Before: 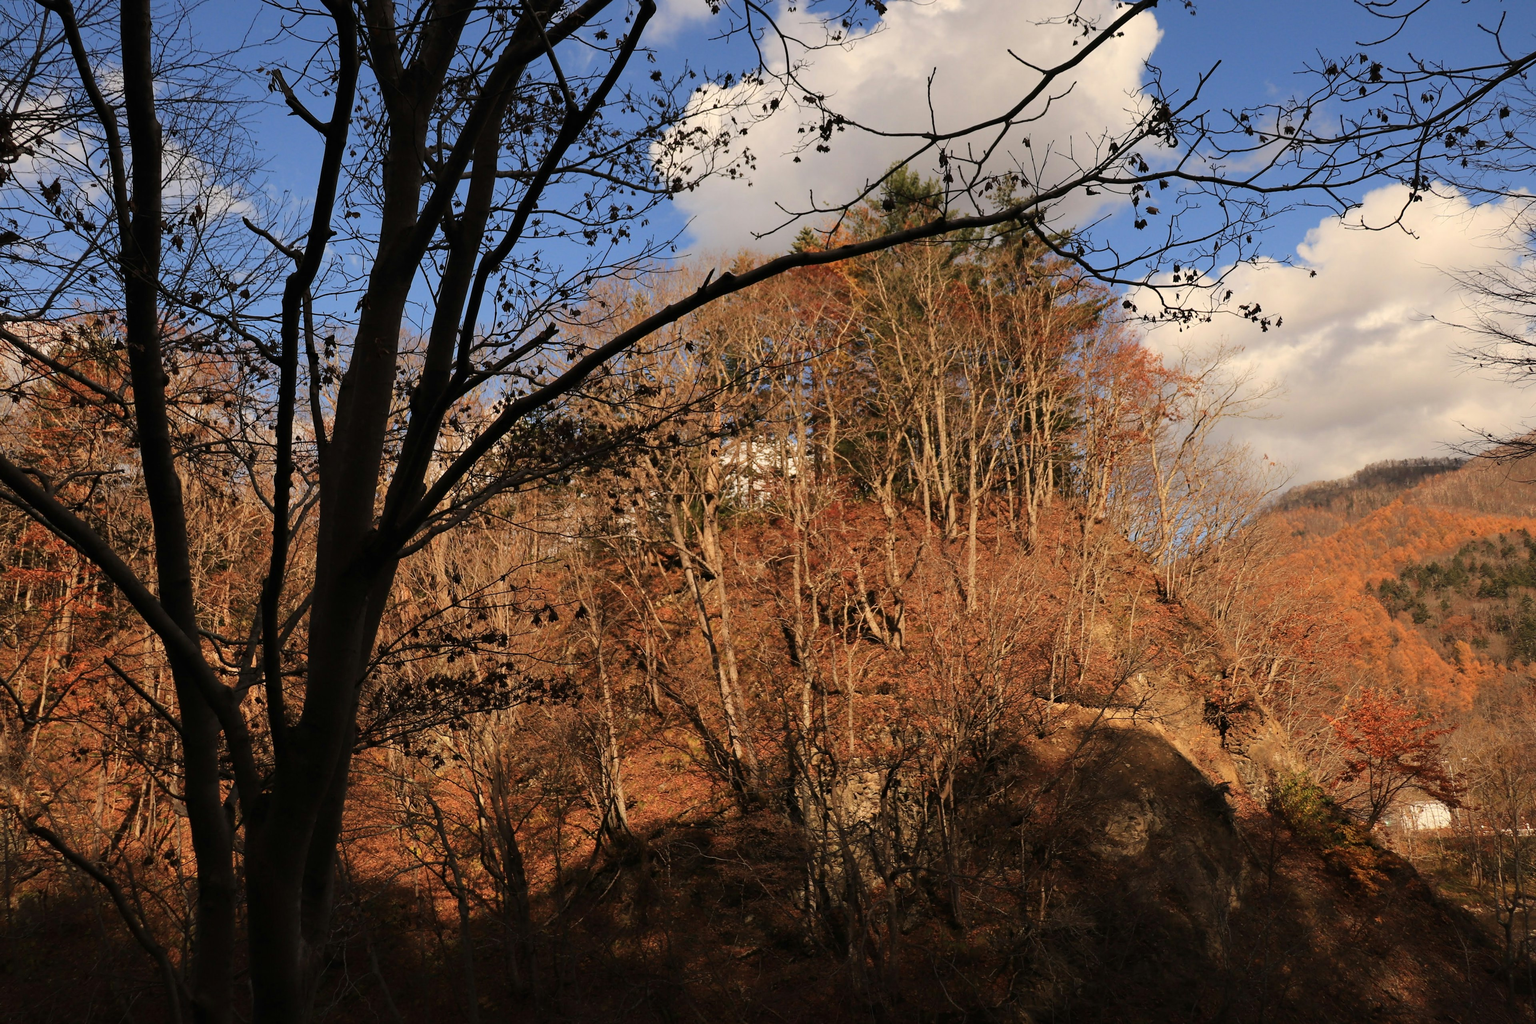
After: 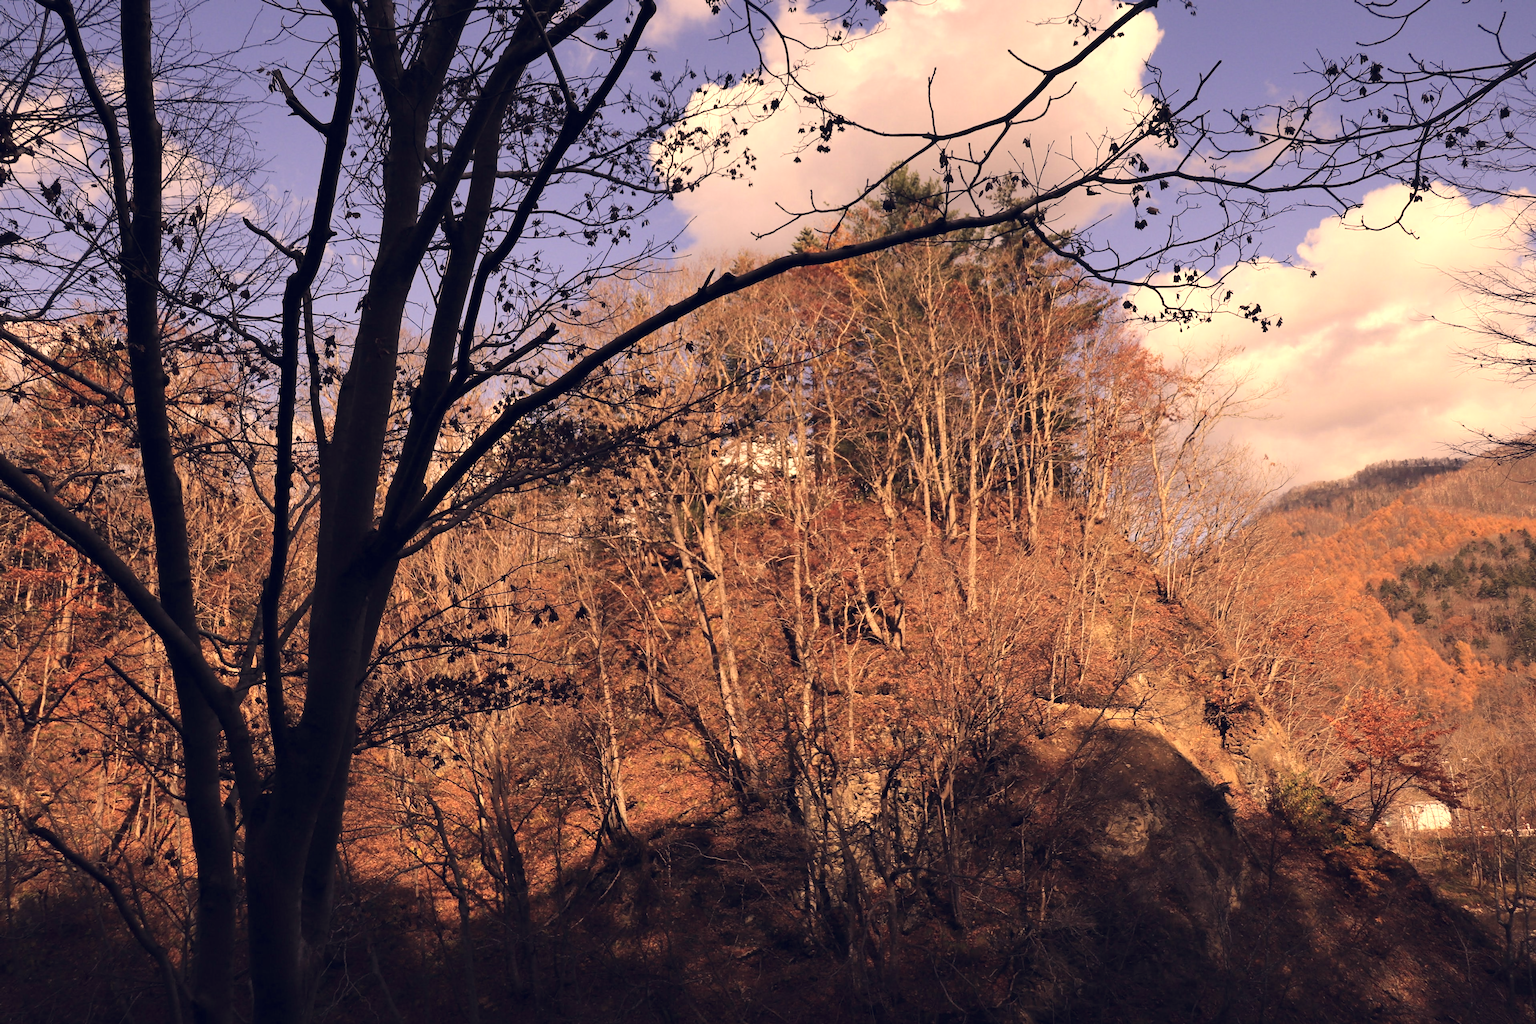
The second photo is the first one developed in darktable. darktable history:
color correction: highlights a* 19.59, highlights b* 27.49, shadows a* 3.46, shadows b* -17.28, saturation 0.73
exposure: black level correction 0, exposure 0.5 EV, compensate exposure bias true, compensate highlight preservation false
white balance: red 1.004, blue 1.024
